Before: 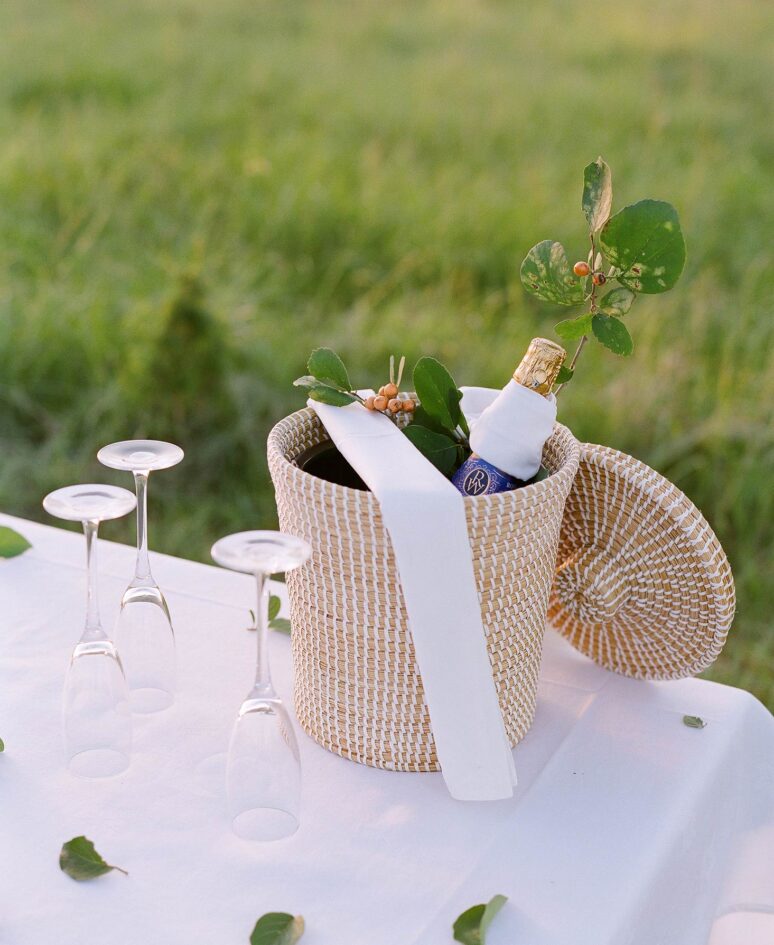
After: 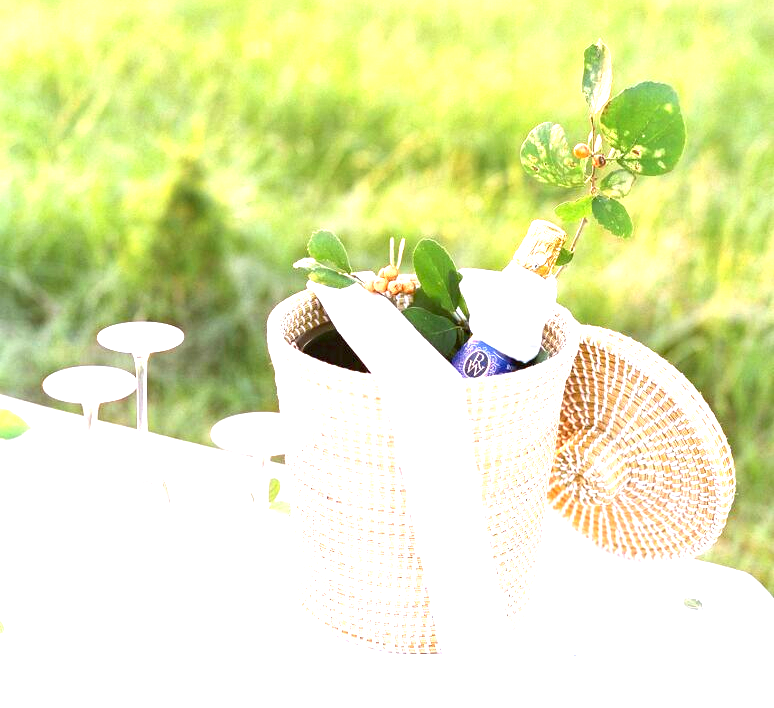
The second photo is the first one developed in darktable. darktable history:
crop and rotate: top 12.5%, bottom 12.5%
exposure: exposure 2 EV, compensate highlight preservation false
